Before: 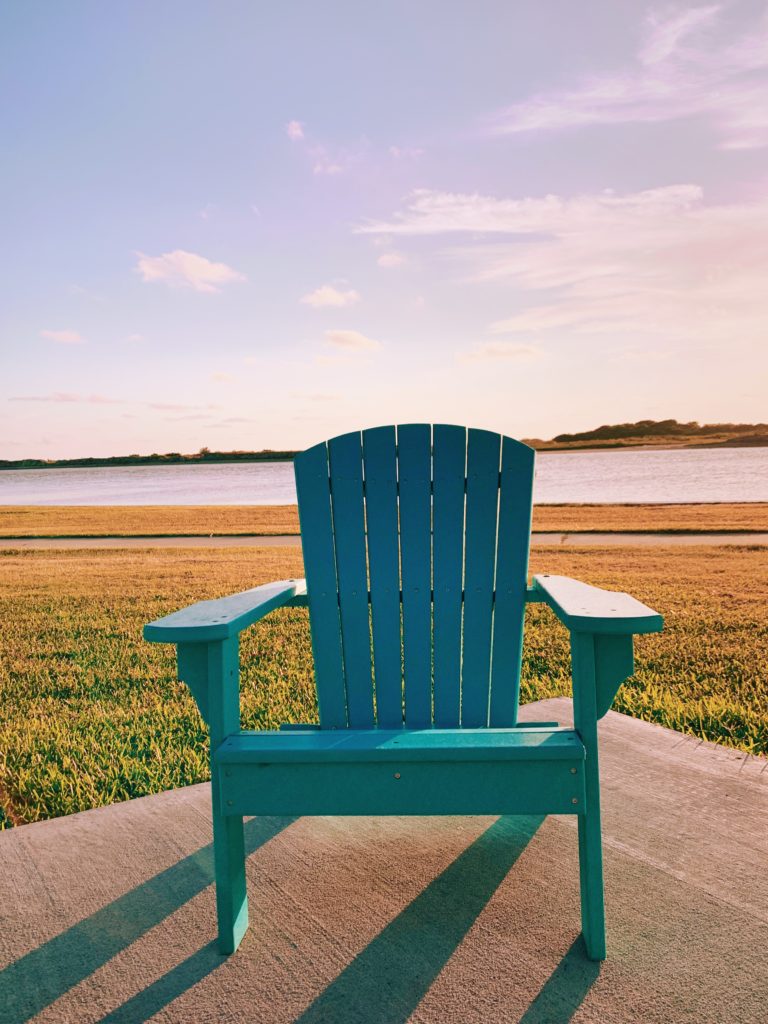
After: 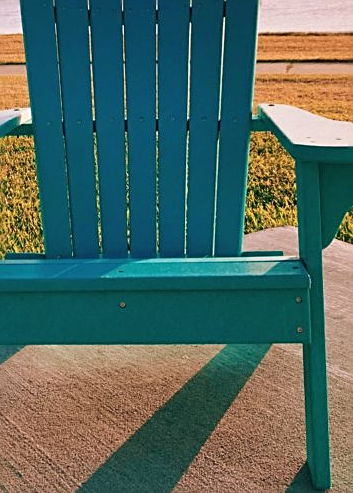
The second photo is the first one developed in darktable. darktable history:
crop: left 35.855%, top 45.997%, right 18.063%, bottom 5.811%
sharpen: on, module defaults
